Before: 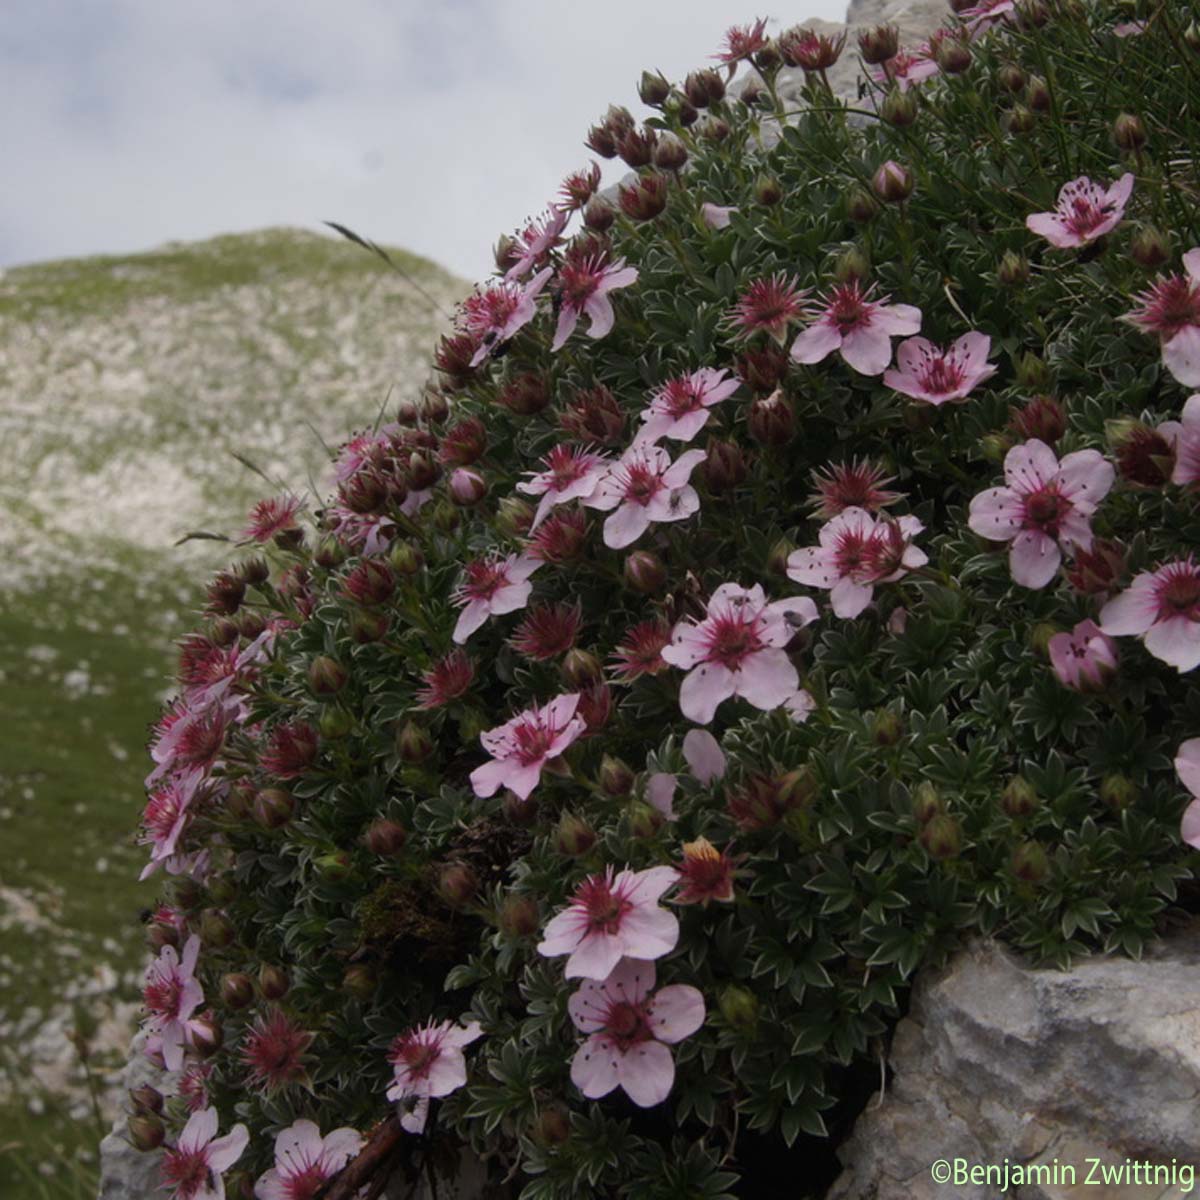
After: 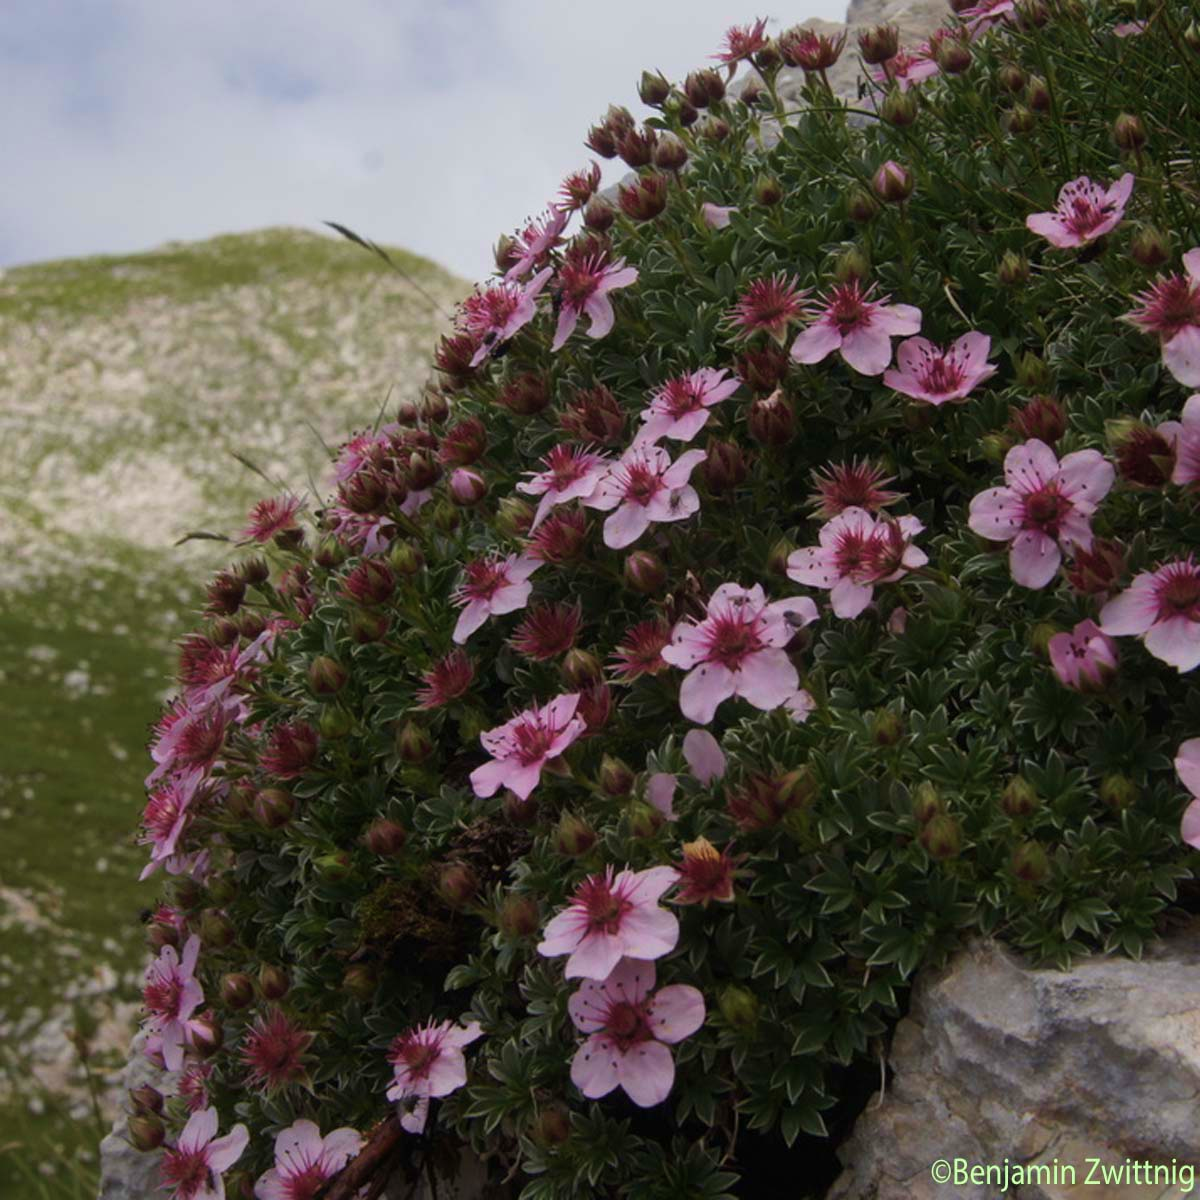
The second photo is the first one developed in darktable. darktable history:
velvia: strength 36.47%
